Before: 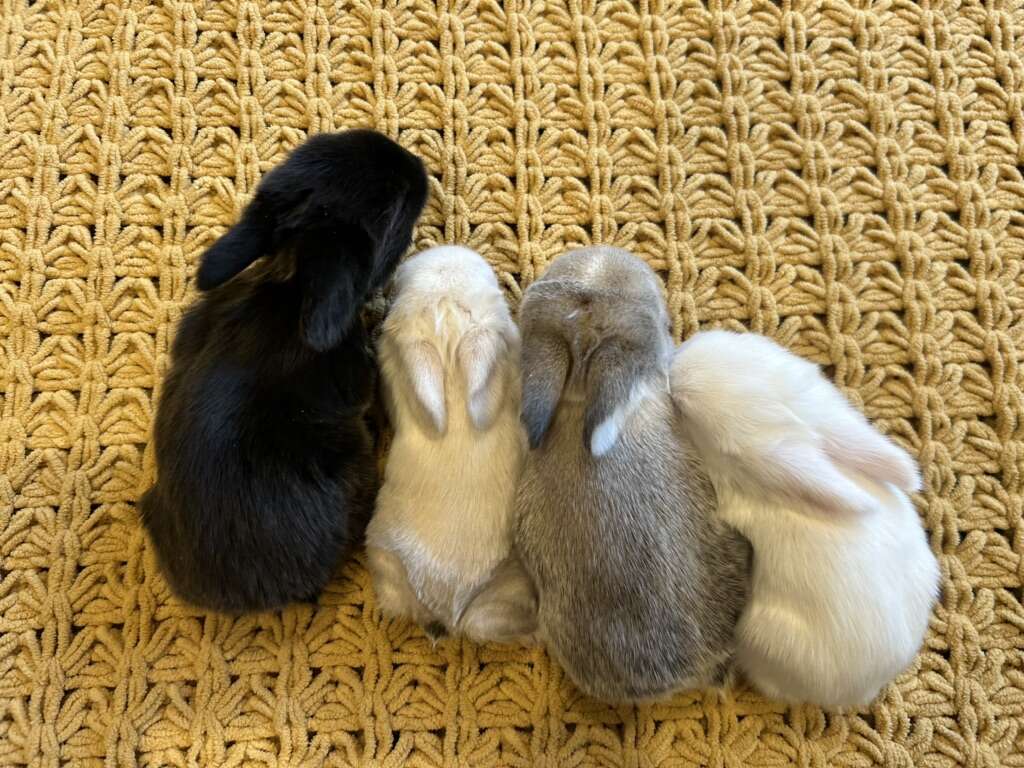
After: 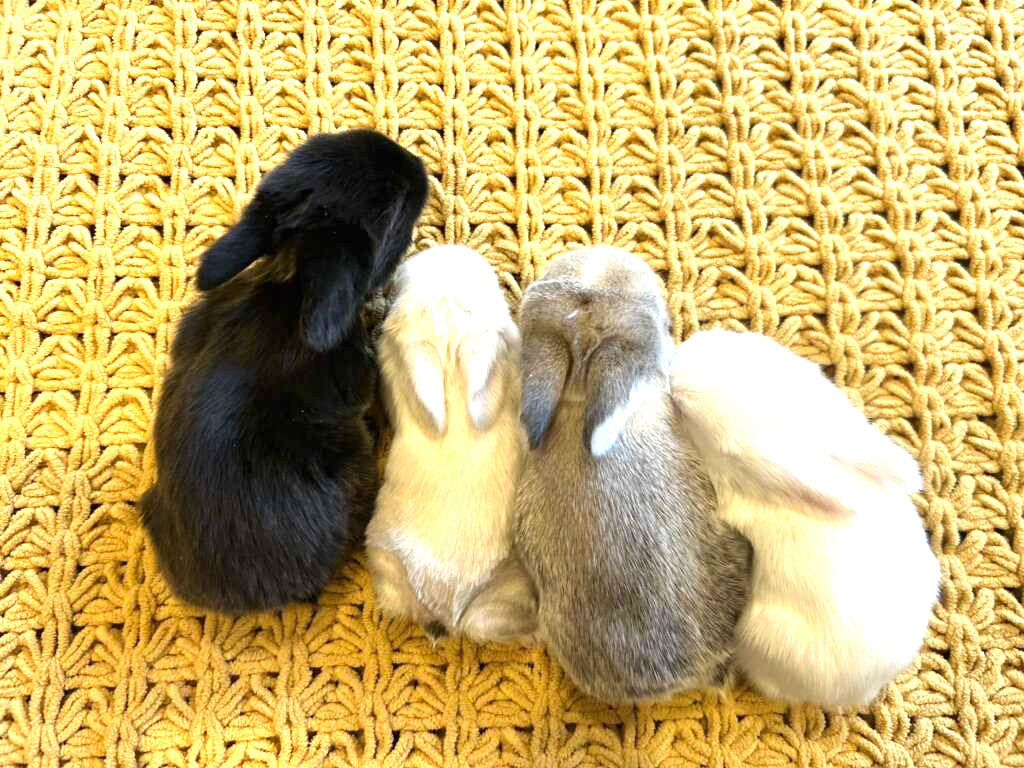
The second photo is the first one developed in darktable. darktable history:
color correction: saturation 1.11
exposure: black level correction 0, exposure 1.1 EV, compensate highlight preservation false
